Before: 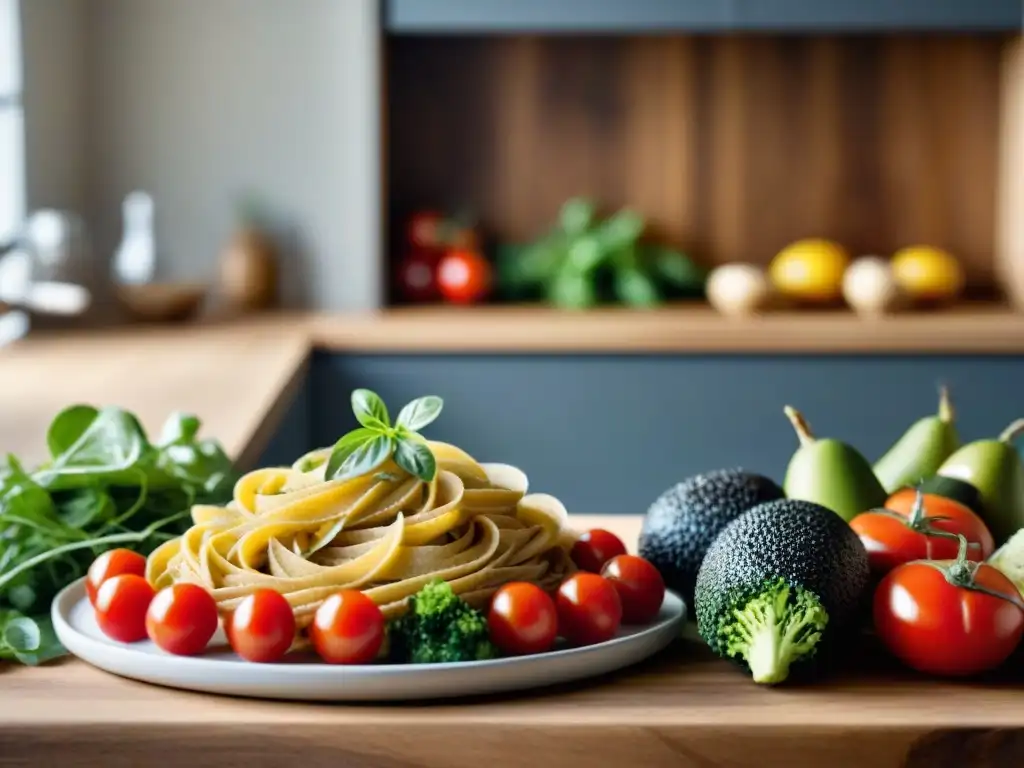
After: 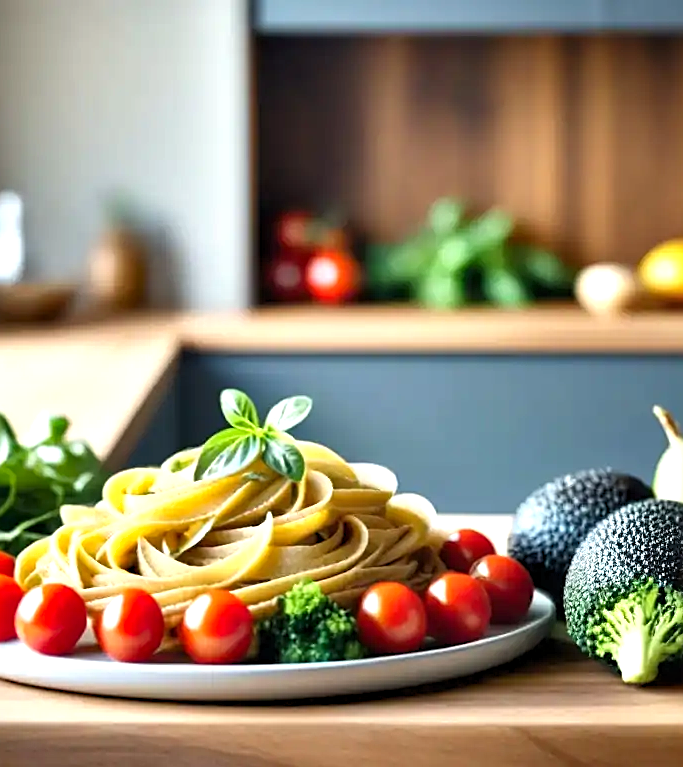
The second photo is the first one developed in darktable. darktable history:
exposure: black level correction 0, exposure 0.703 EV, compensate exposure bias true, compensate highlight preservation false
levels: levels [0.018, 0.493, 1]
sharpen: on, module defaults
crop and rotate: left 12.8%, right 20.442%
shadows and highlights: shadows 22.7, highlights -48.97, soften with gaussian
